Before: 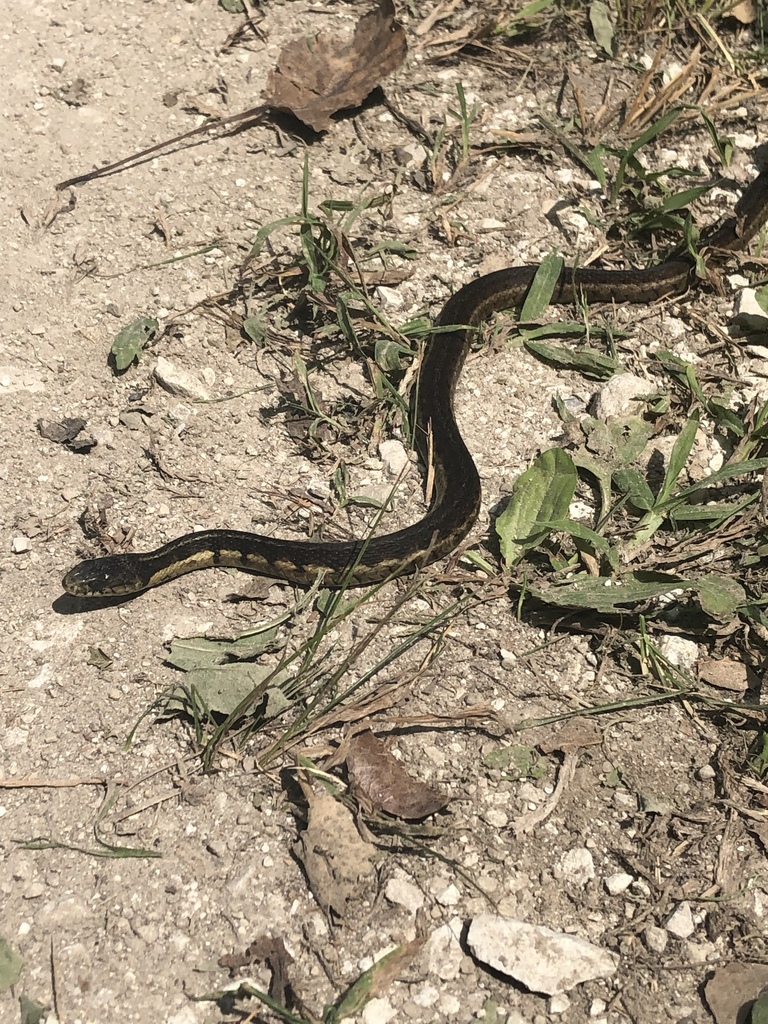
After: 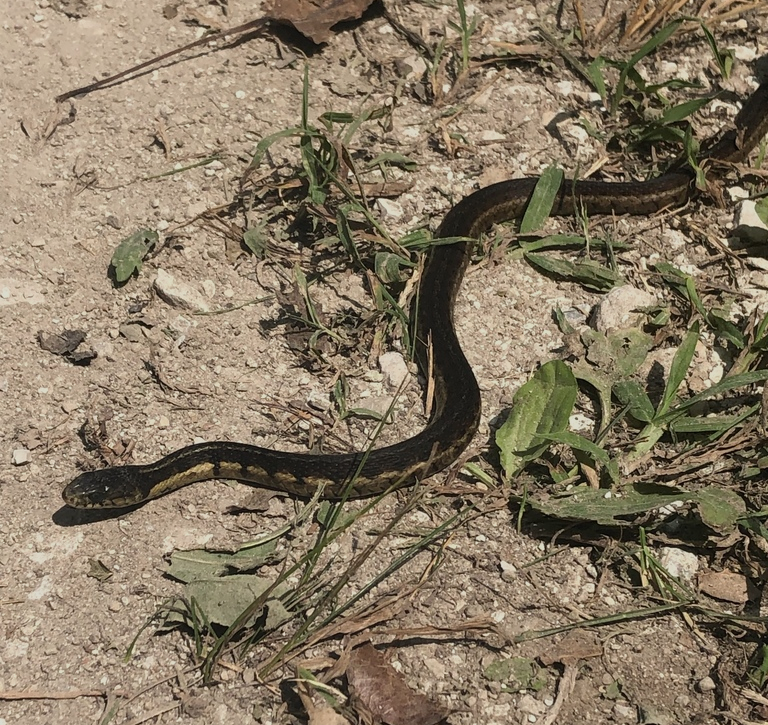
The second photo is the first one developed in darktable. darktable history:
crop and rotate: top 8.685%, bottom 20.458%
exposure: exposure -0.494 EV, compensate highlight preservation false
